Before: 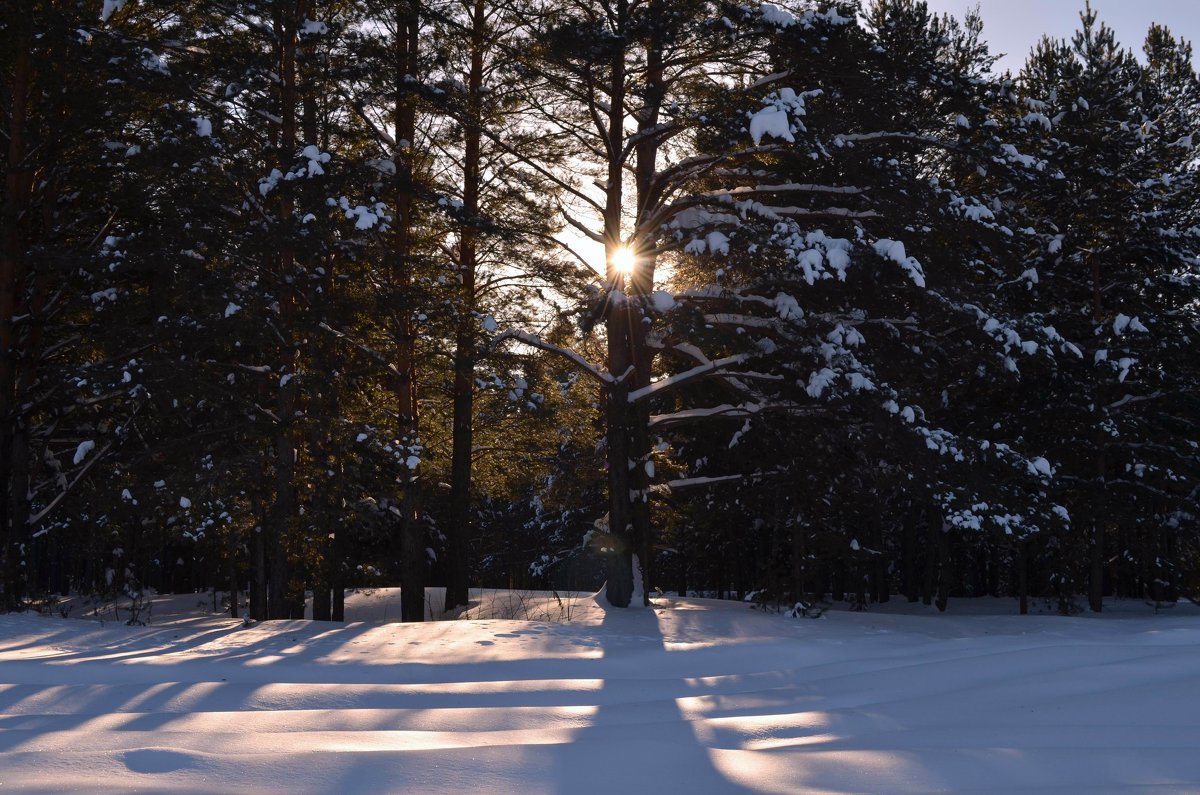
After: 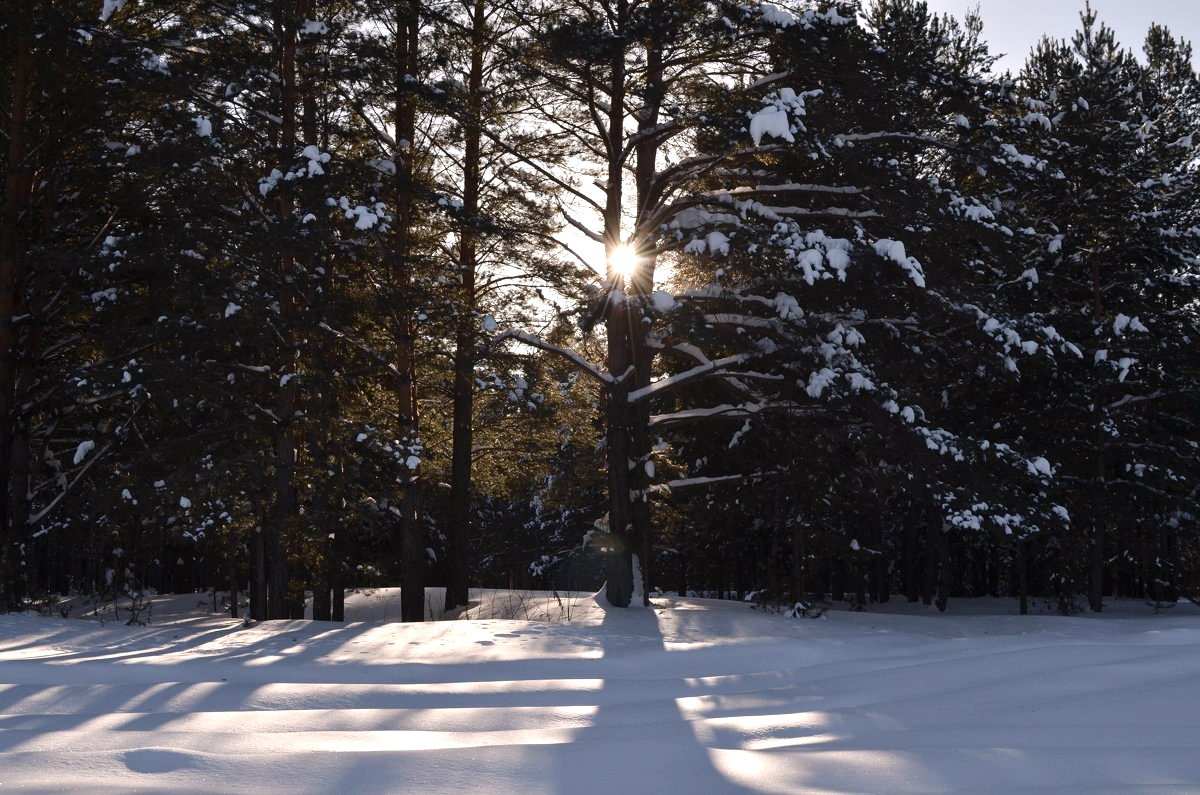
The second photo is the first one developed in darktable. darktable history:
contrast brightness saturation: contrast 0.096, saturation -0.358
color balance rgb: perceptual saturation grading › global saturation 0.456%, perceptual saturation grading › highlights -31.741%, perceptual saturation grading › mid-tones 5.474%, perceptual saturation grading › shadows 18.271%, perceptual brilliance grading › global brilliance 9.796%, perceptual brilliance grading › shadows 14.742%
